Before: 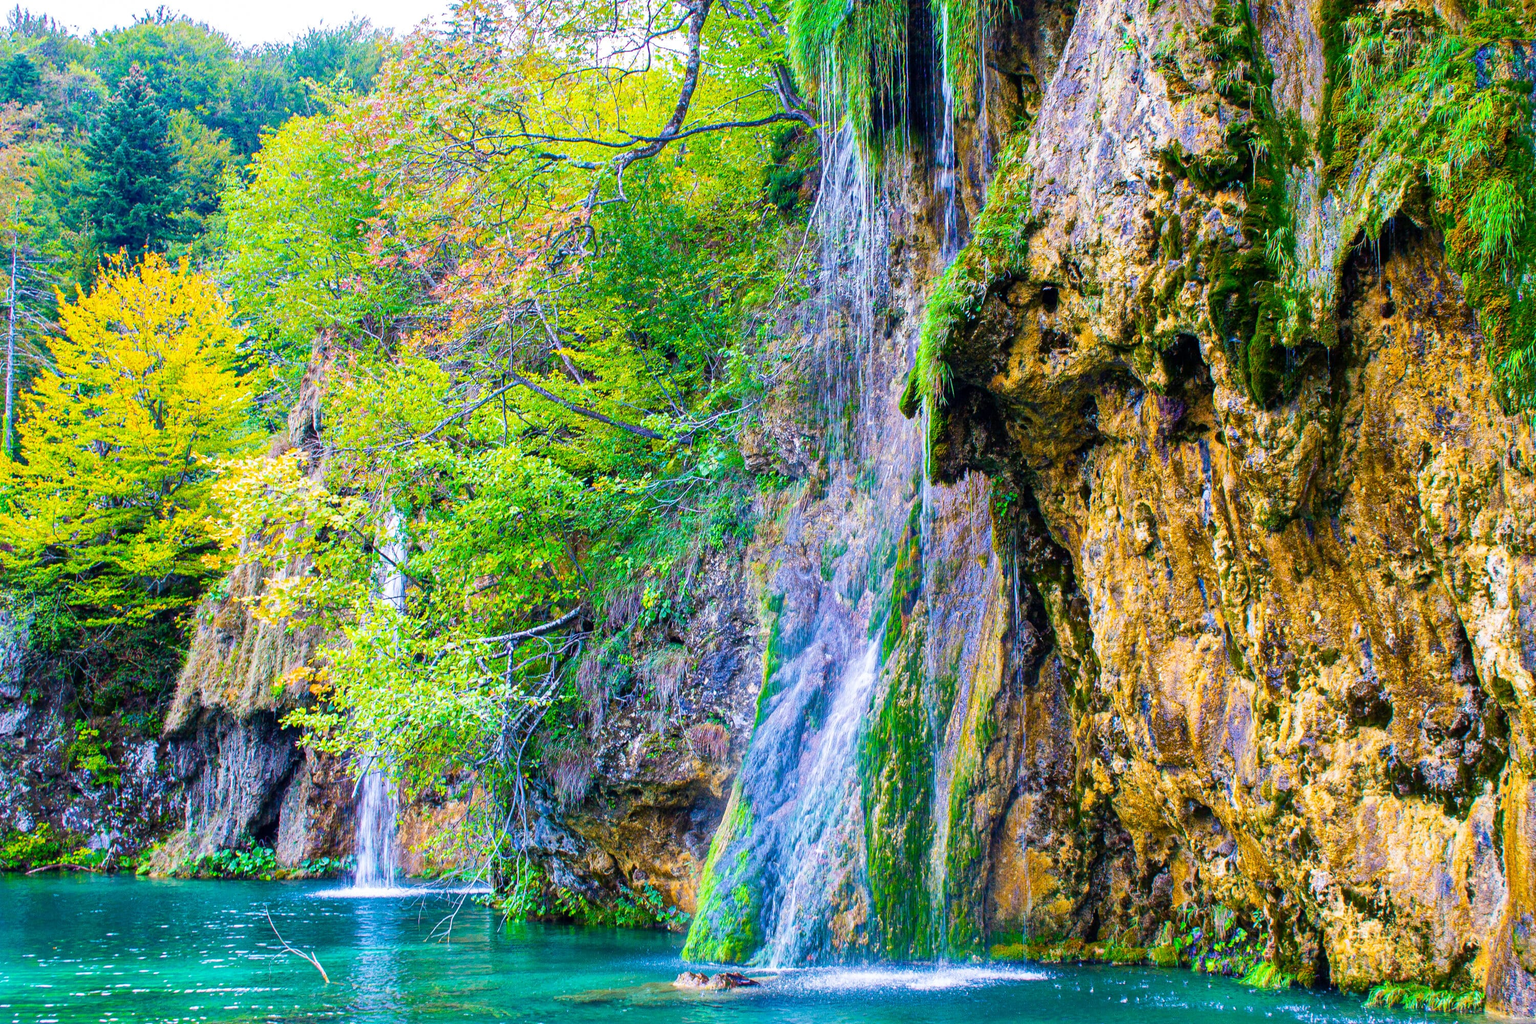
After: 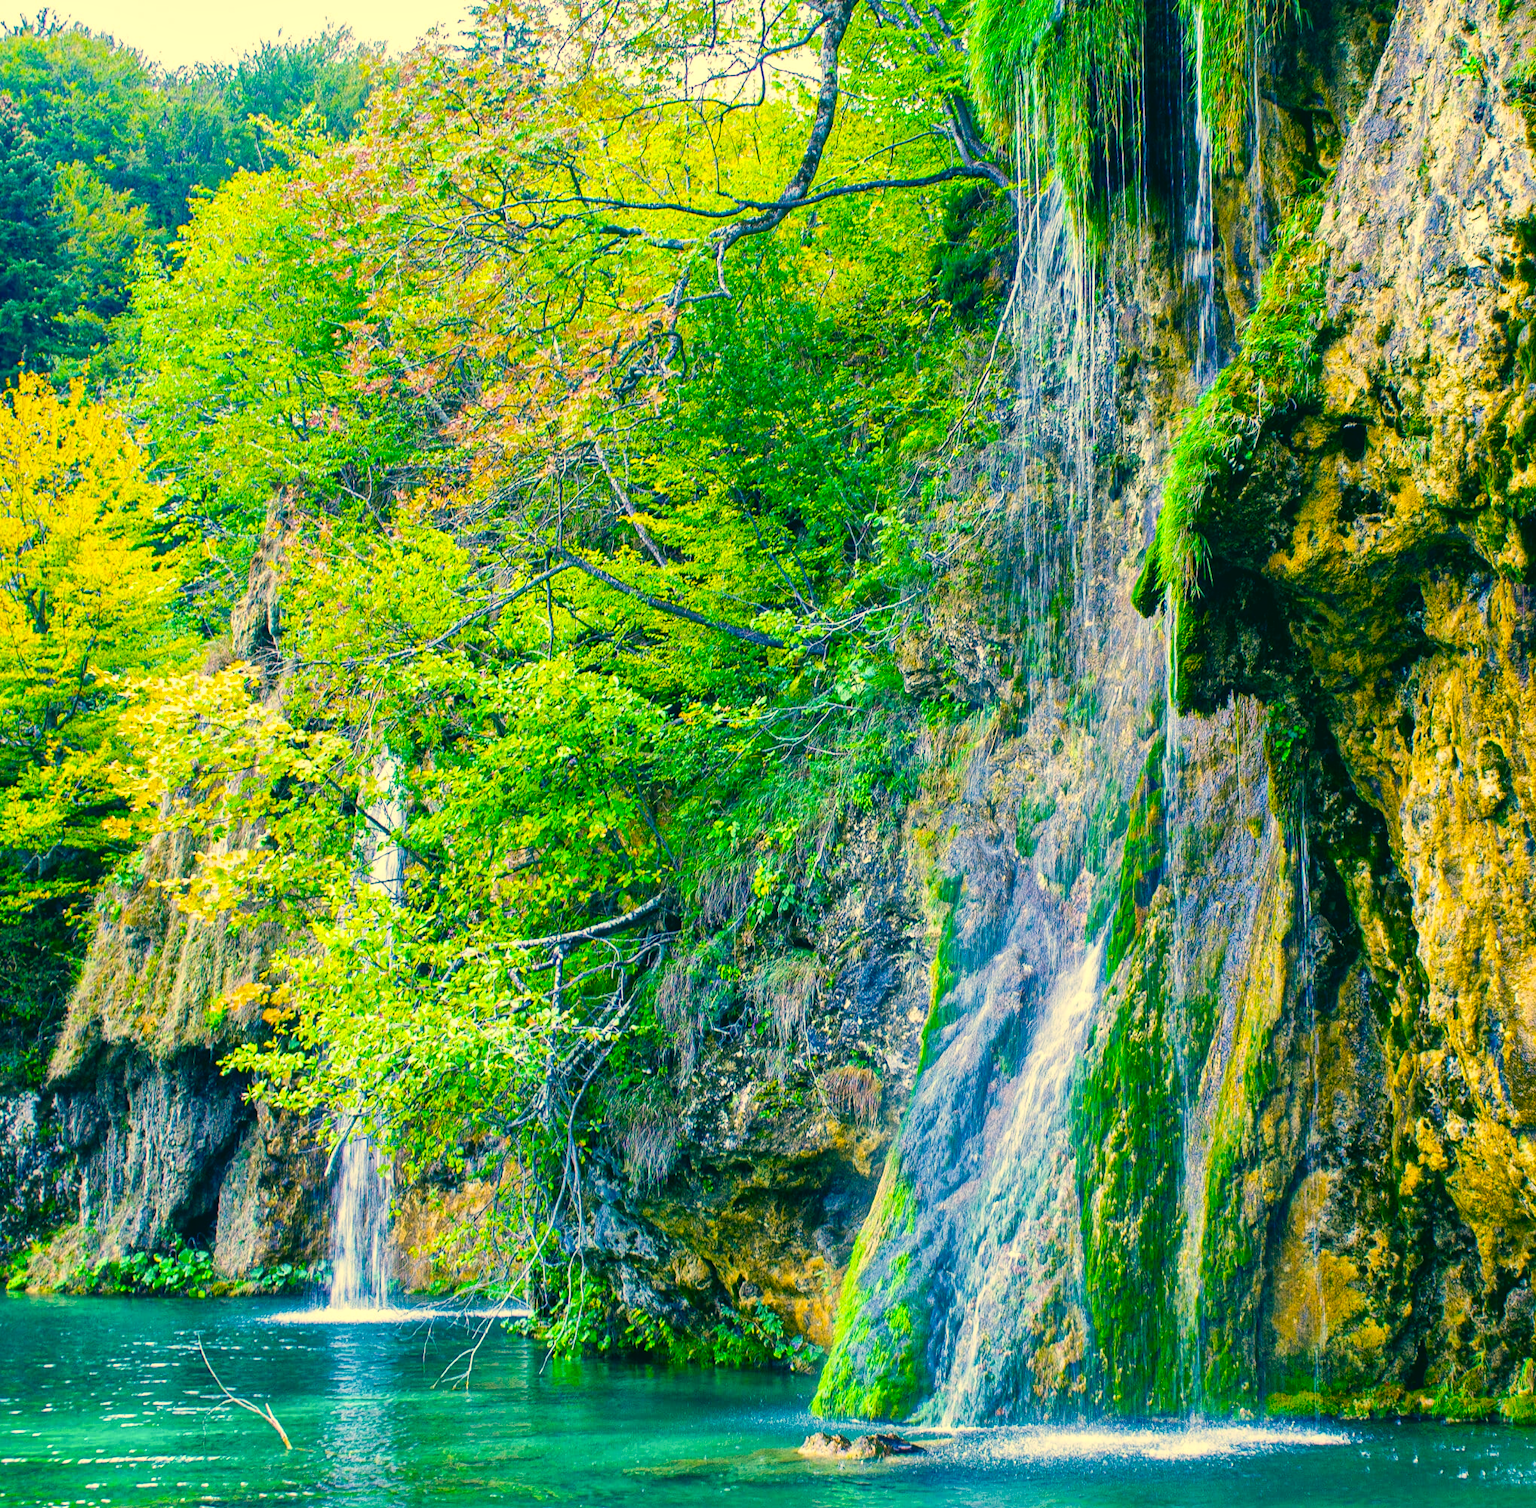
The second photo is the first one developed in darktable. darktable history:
local contrast: mode bilateral grid, contrast 19, coarseness 49, detail 120%, midtone range 0.2
crop and rotate: left 8.579%, right 23.568%
color correction: highlights a* 1.89, highlights b* 33.82, shadows a* -36.4, shadows b* -5.79
